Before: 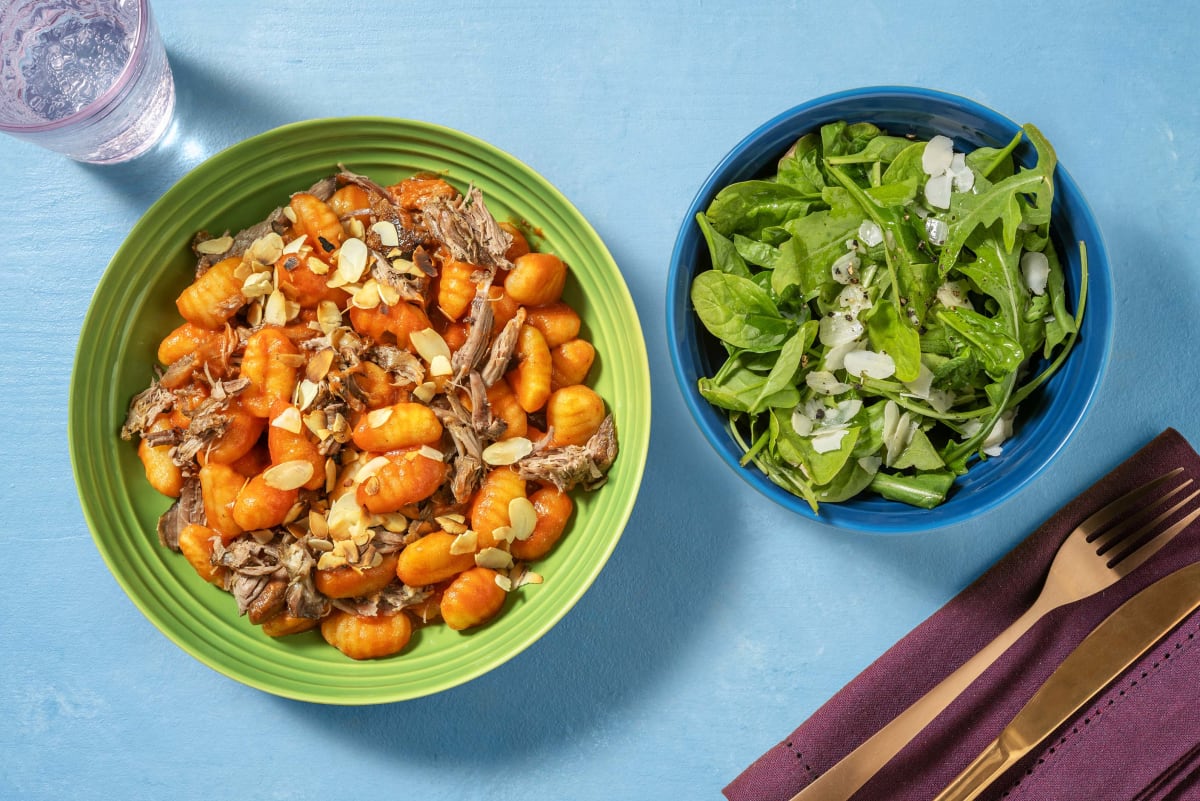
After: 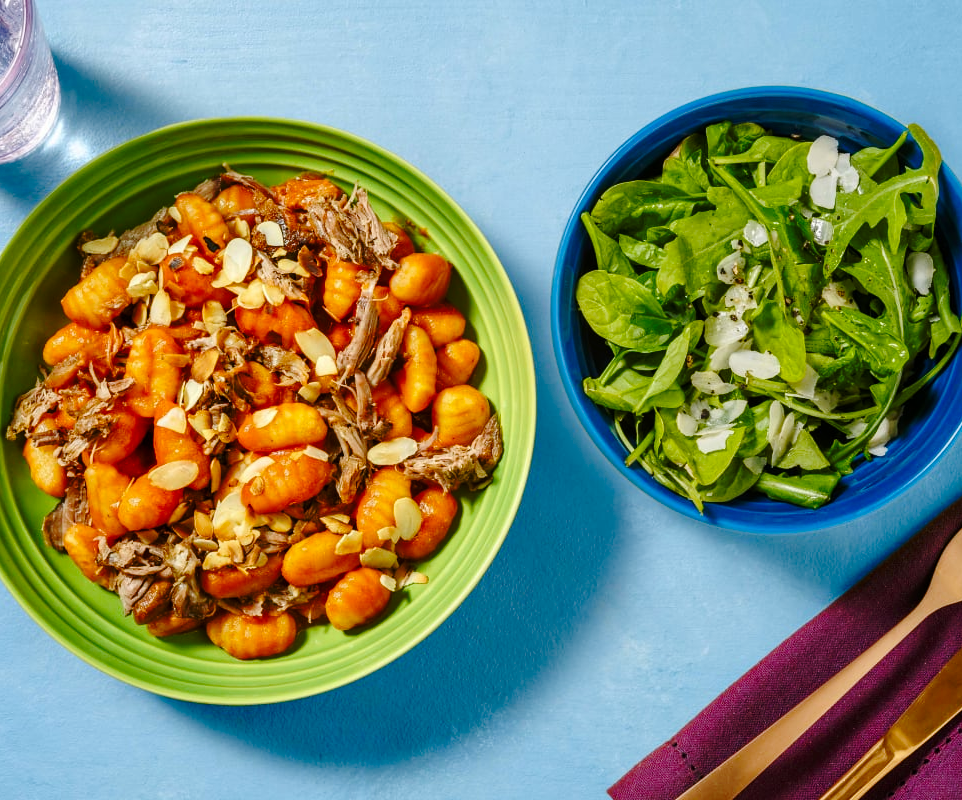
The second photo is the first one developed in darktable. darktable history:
color balance rgb: perceptual saturation grading › global saturation 20%, perceptual saturation grading › highlights -25%, perceptual saturation grading › shadows 50%
base curve: curves: ch0 [(0, 0) (0.073, 0.04) (0.157, 0.139) (0.492, 0.492) (0.758, 0.758) (1, 1)], preserve colors none
crop and rotate: left 9.597%, right 10.195%
